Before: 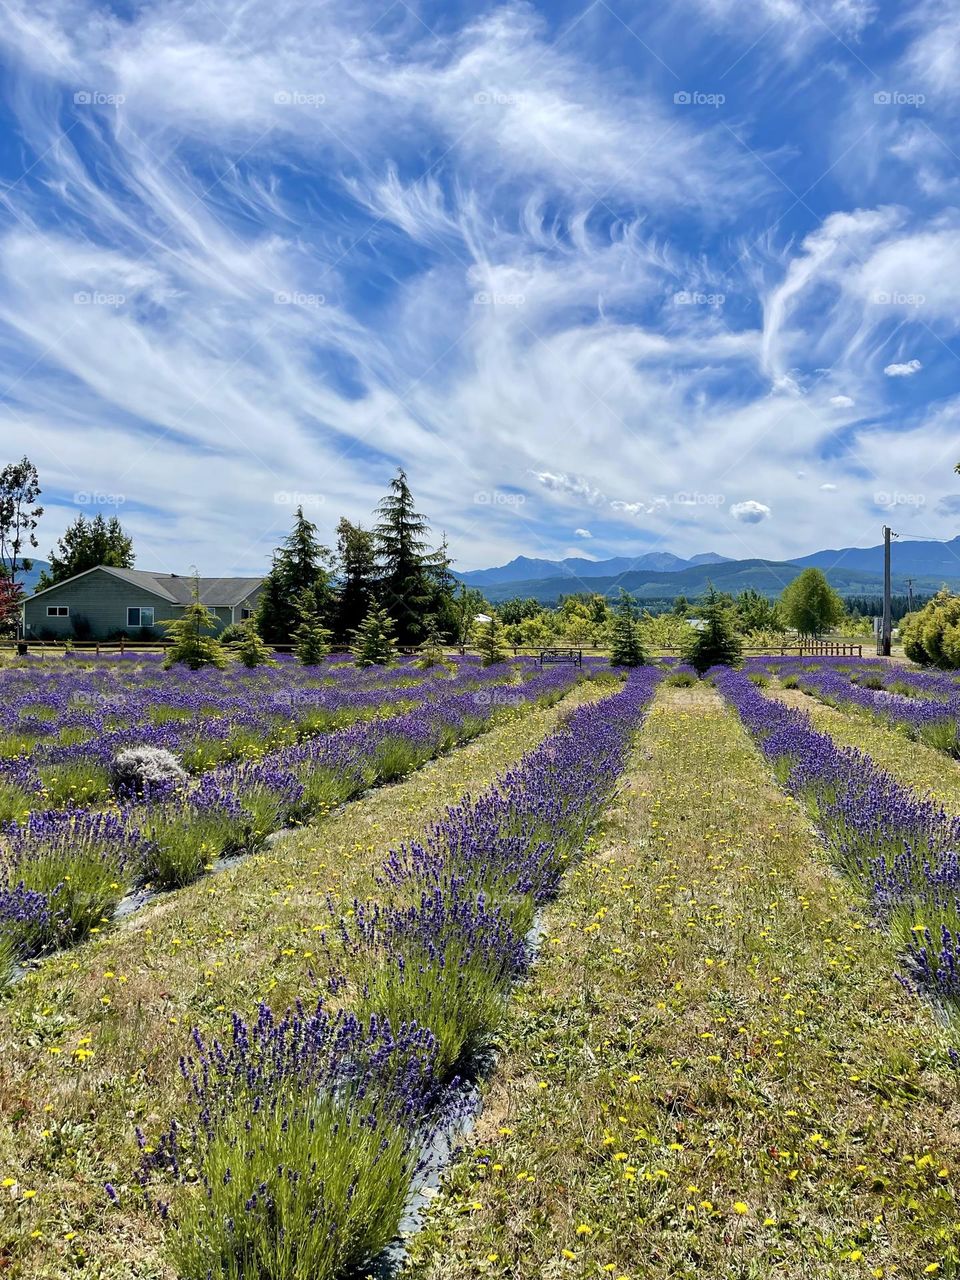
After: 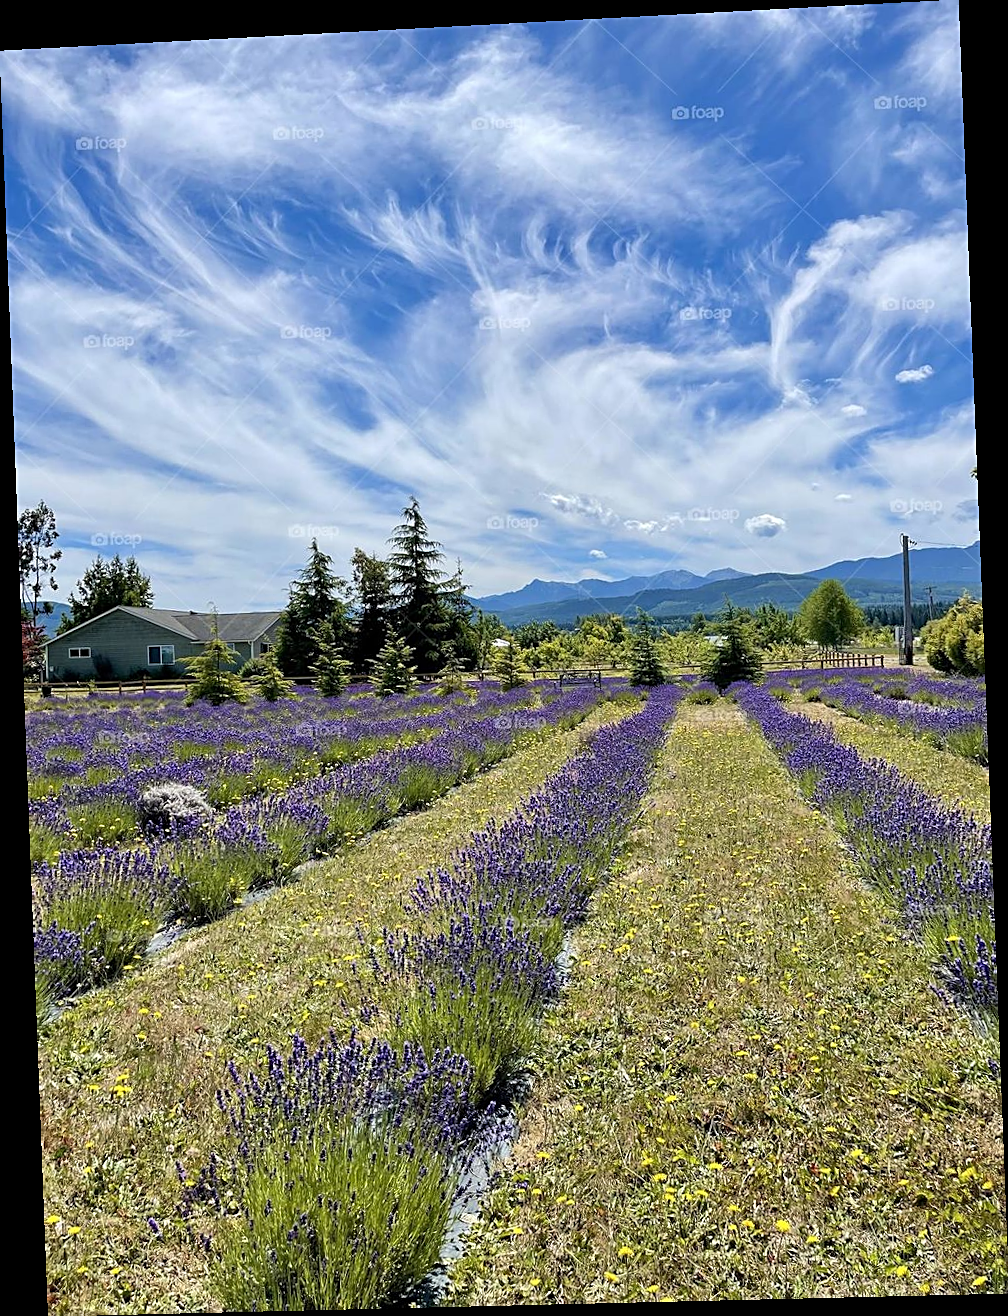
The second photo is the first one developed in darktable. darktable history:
sharpen: on, module defaults
rotate and perspective: rotation -2.22°, lens shift (horizontal) -0.022, automatic cropping off
